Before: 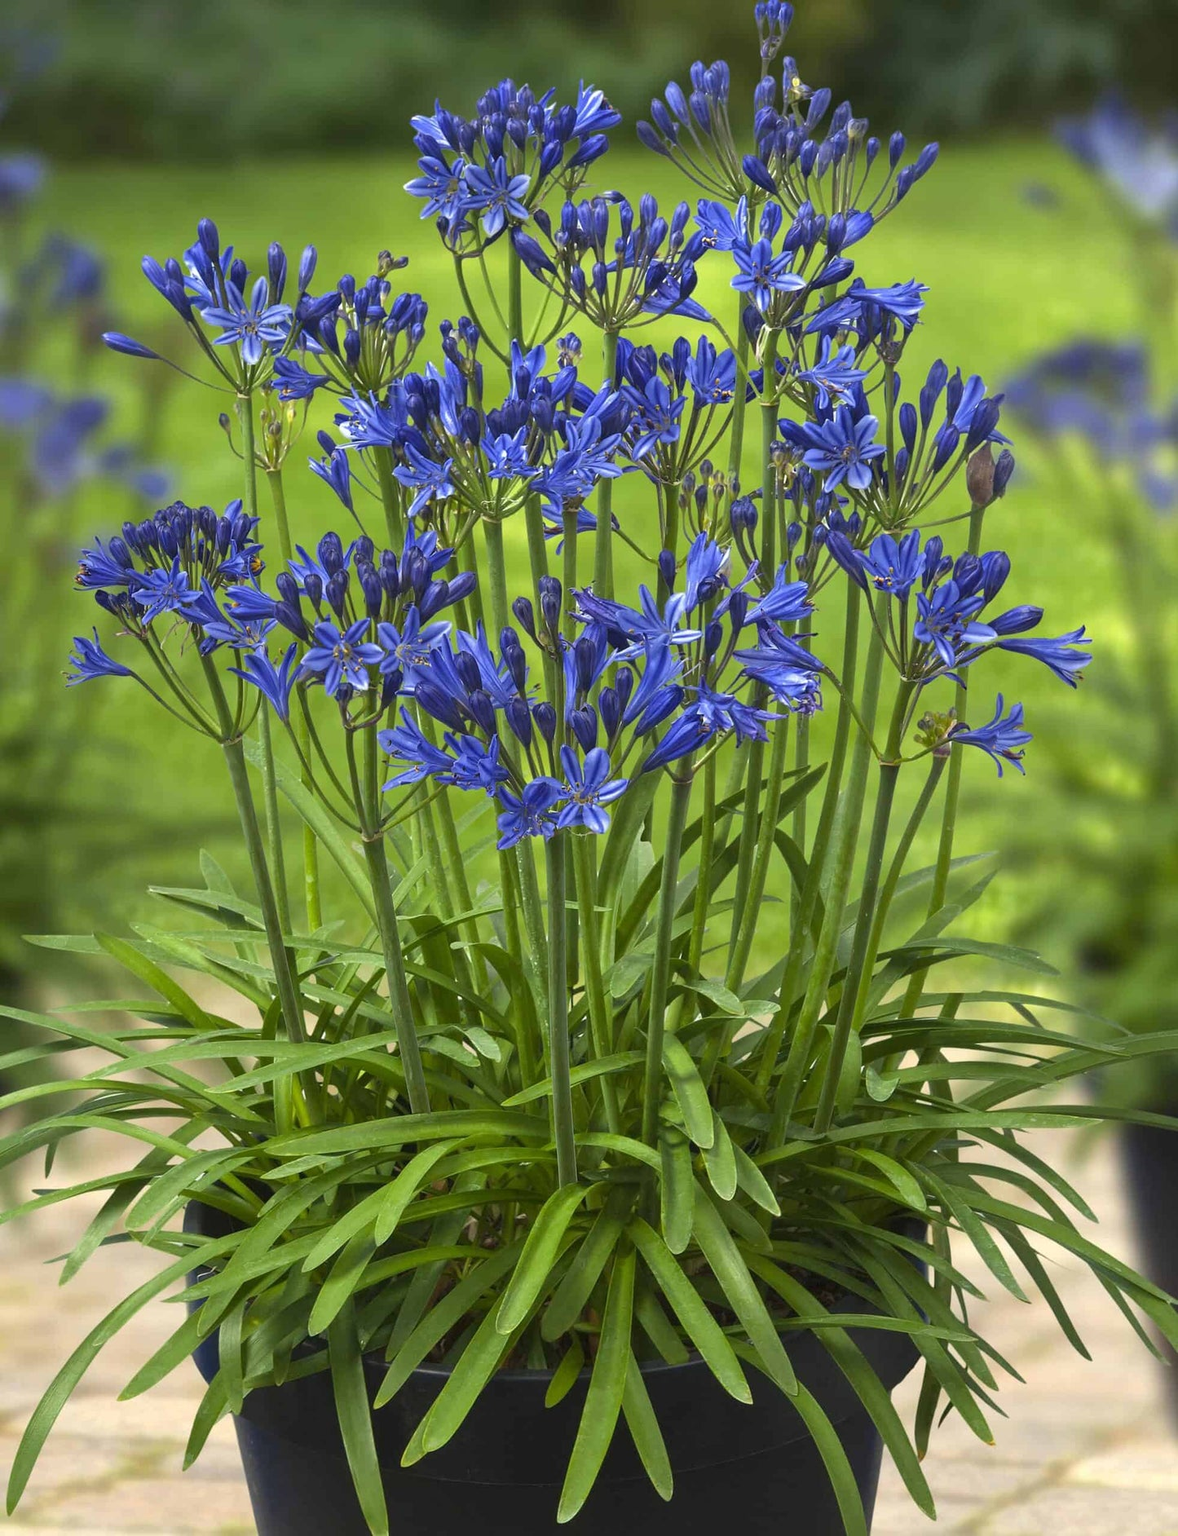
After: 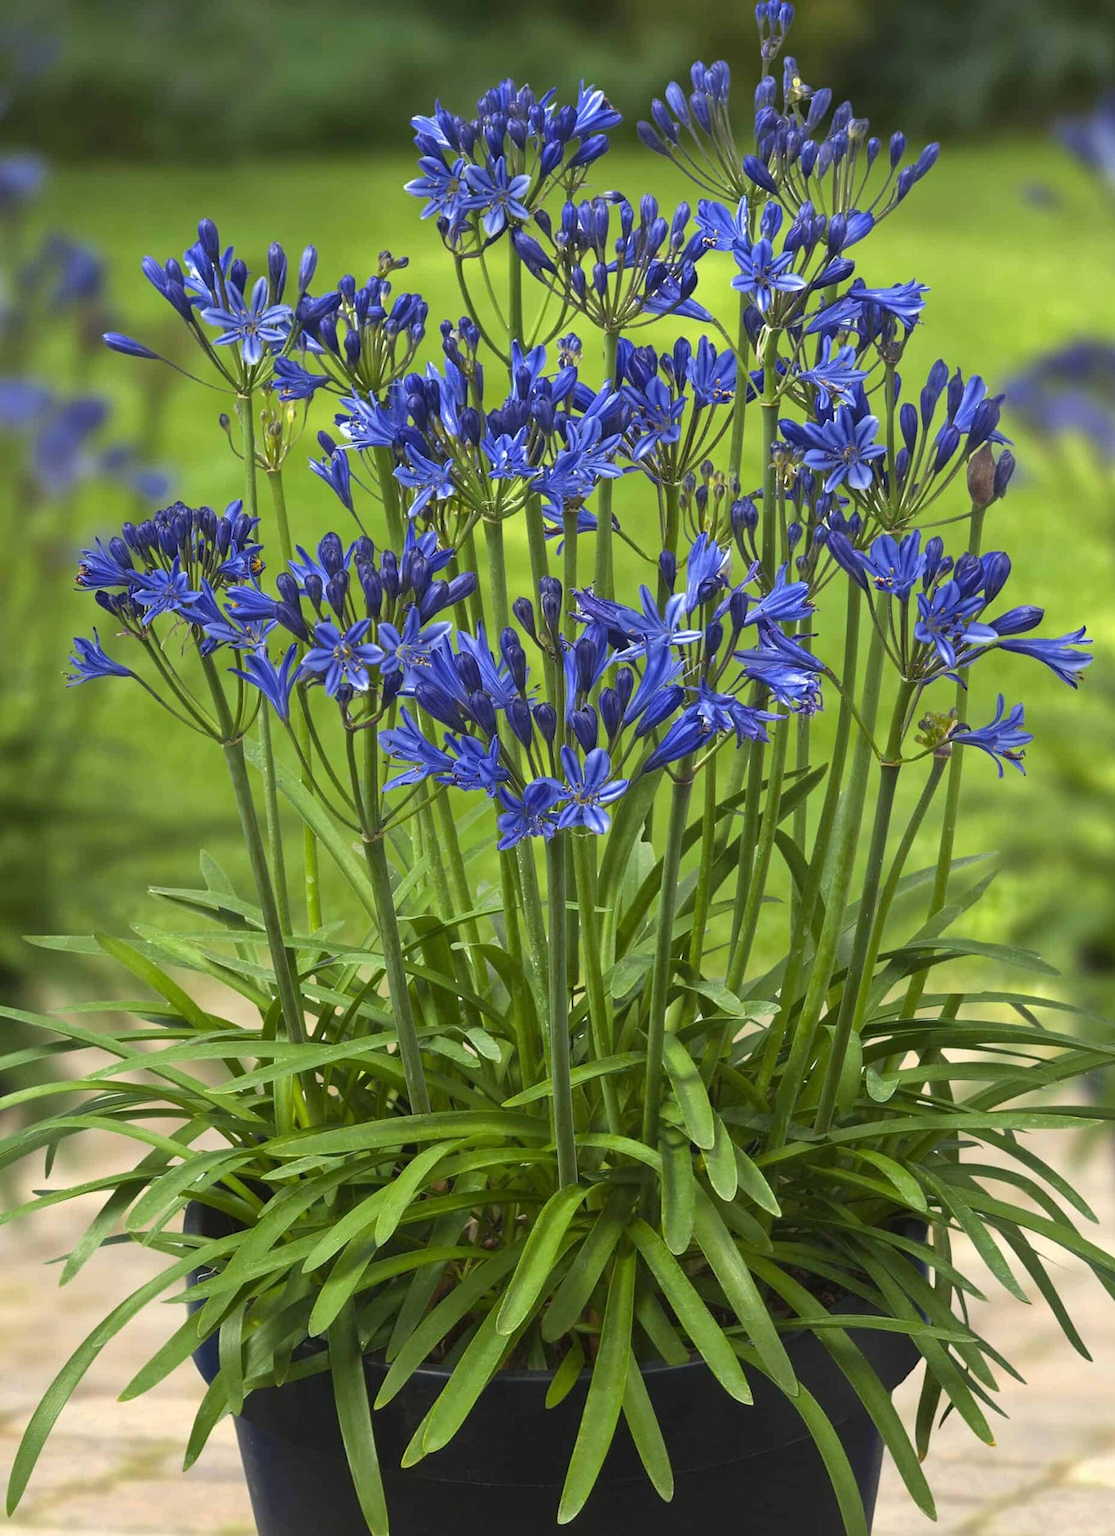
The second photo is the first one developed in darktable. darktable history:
crop and rotate: left 0%, right 5.297%
